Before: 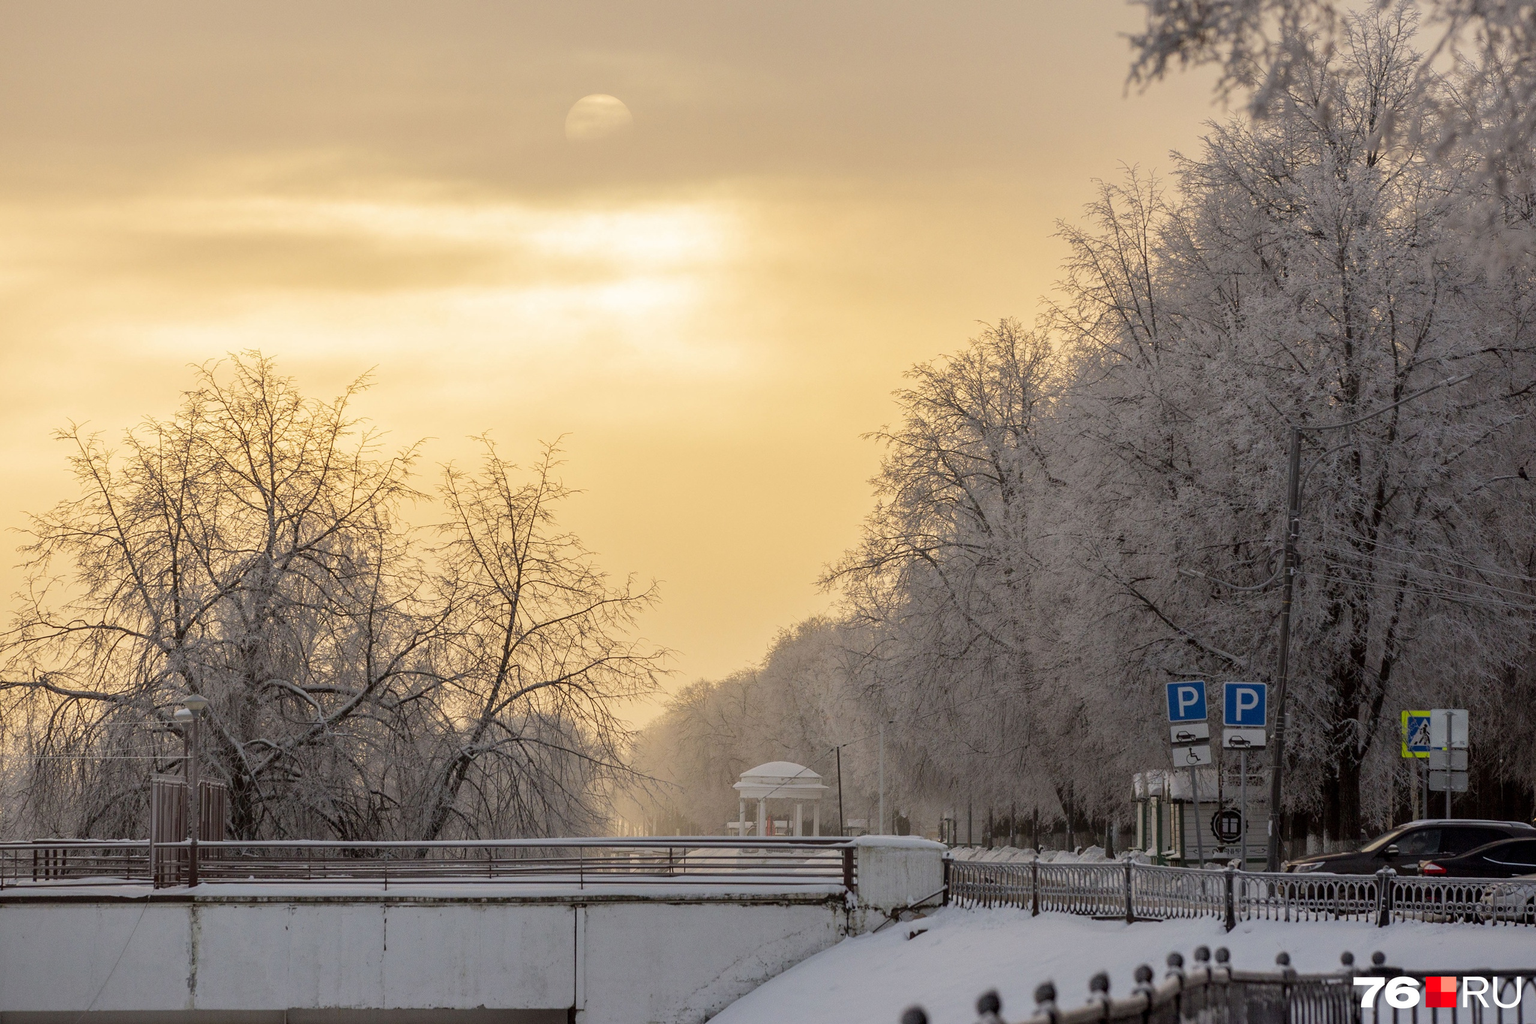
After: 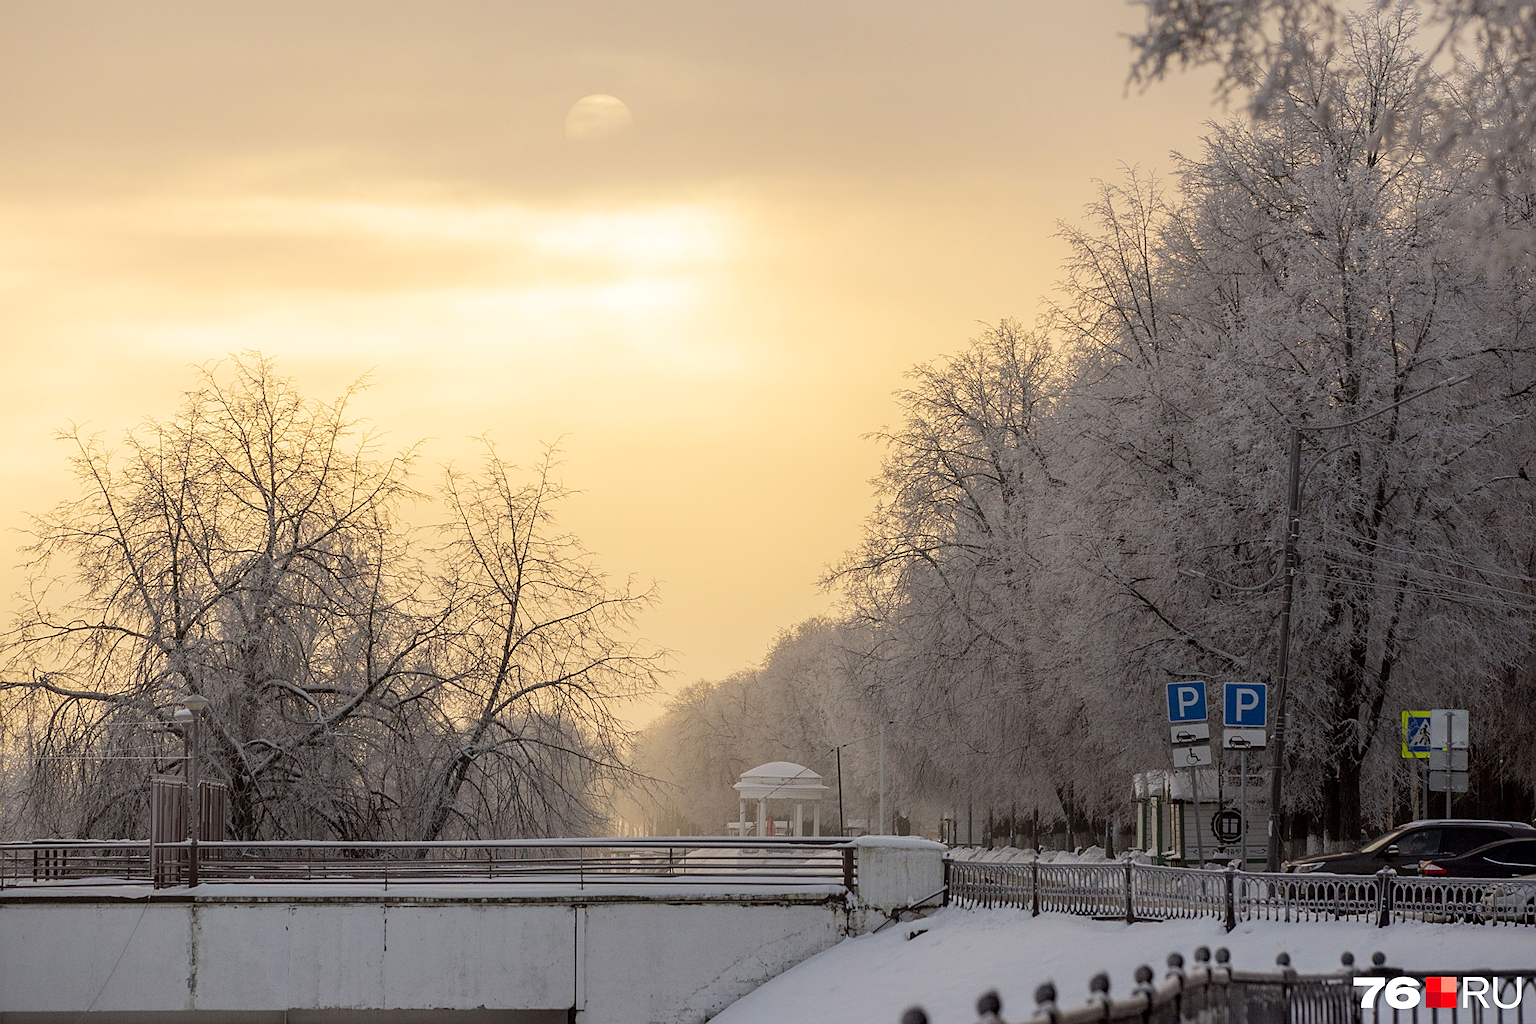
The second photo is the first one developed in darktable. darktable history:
sharpen: on, module defaults
shadows and highlights: shadows -22.46, highlights 45.06, soften with gaussian
